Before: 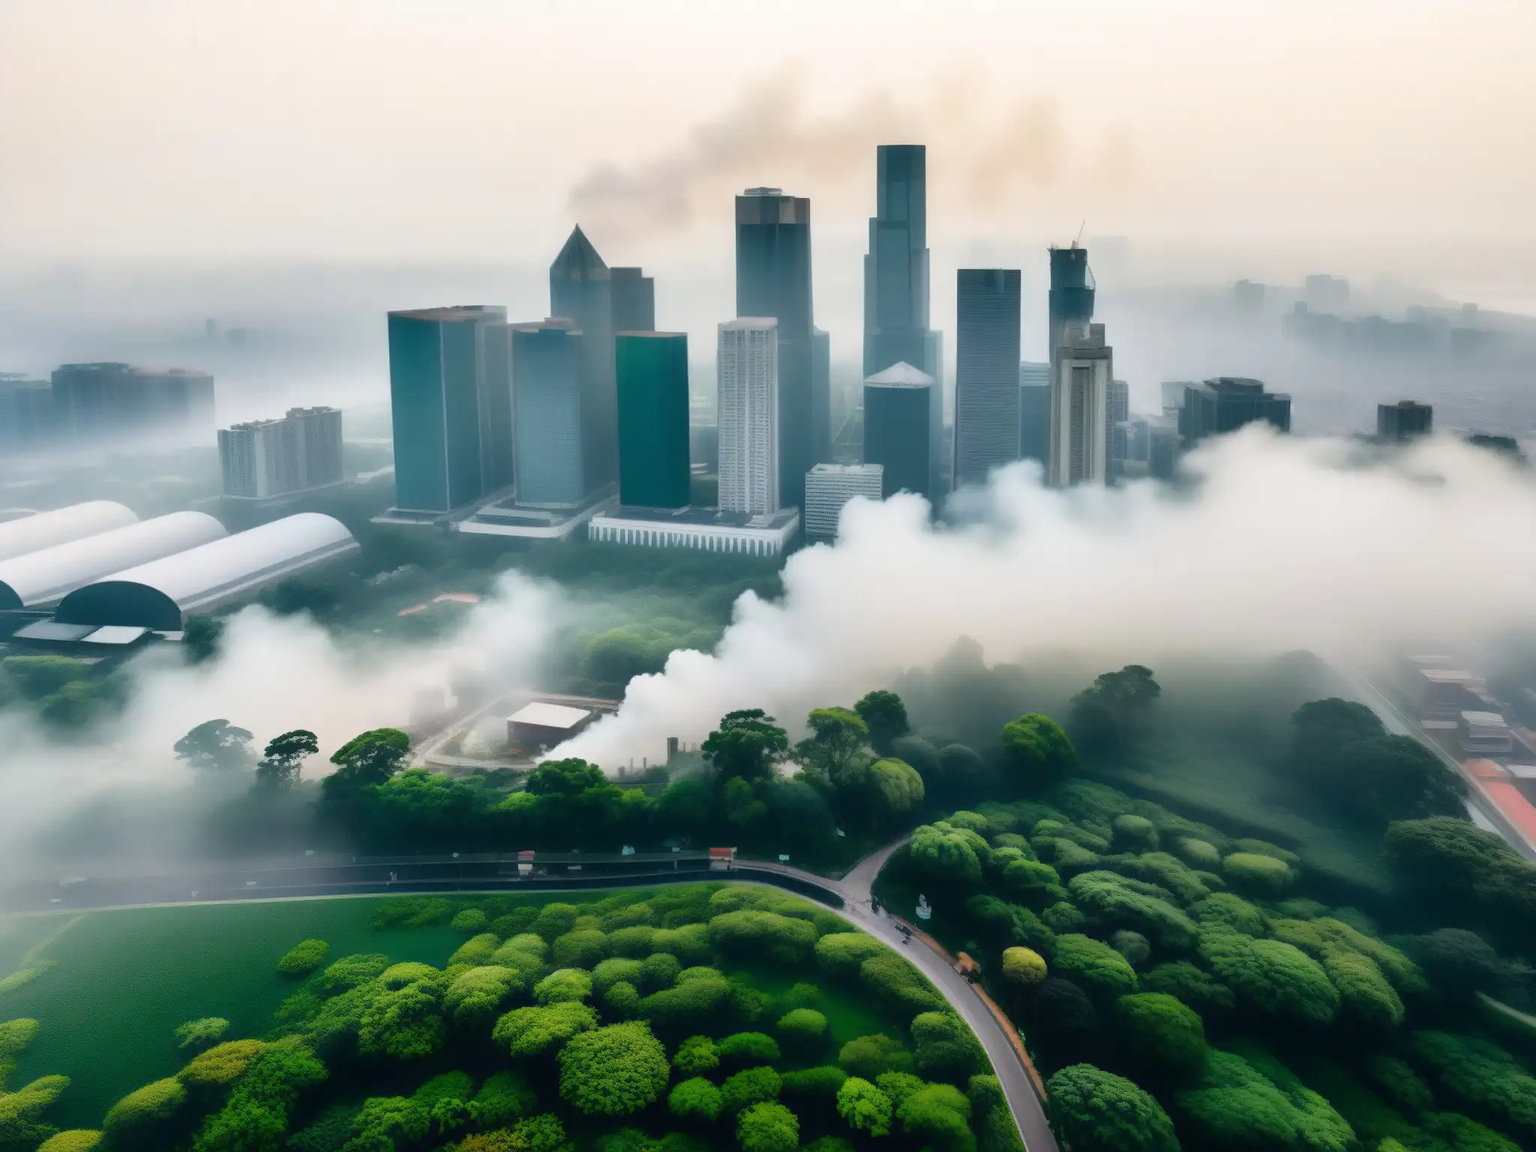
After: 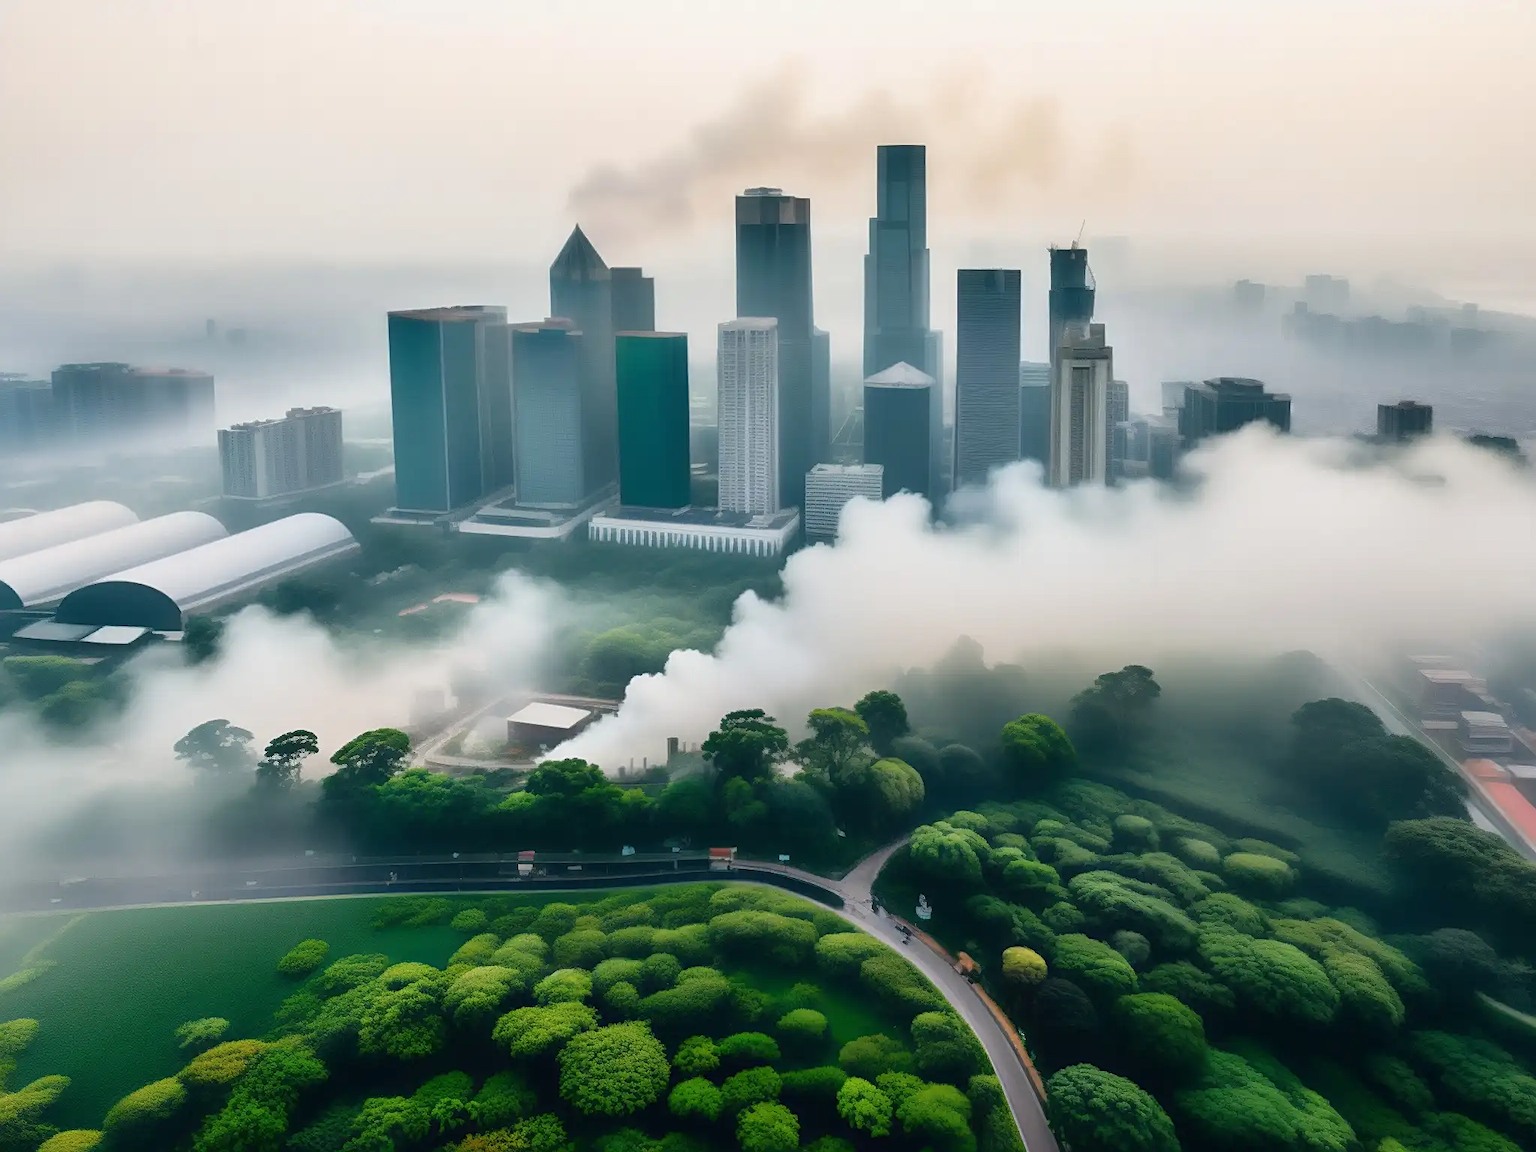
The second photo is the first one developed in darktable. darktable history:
sharpen: radius 2.16, amount 0.383, threshold 0.213
tone equalizer: -7 EV 0.17 EV, -6 EV 0.125 EV, -5 EV 0.101 EV, -4 EV 0.043 EV, -2 EV -0.028 EV, -1 EV -0.039 EV, +0 EV -0.083 EV
